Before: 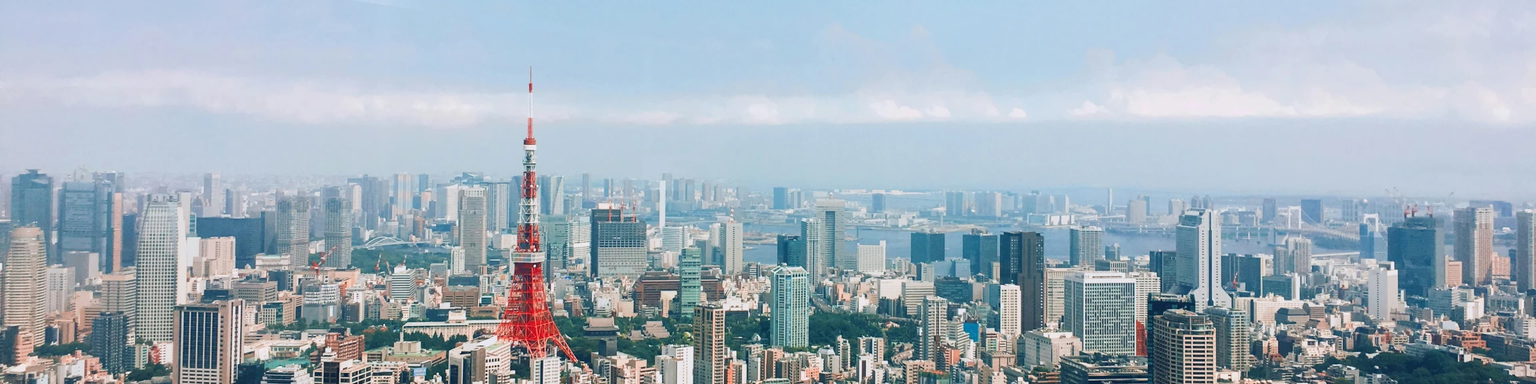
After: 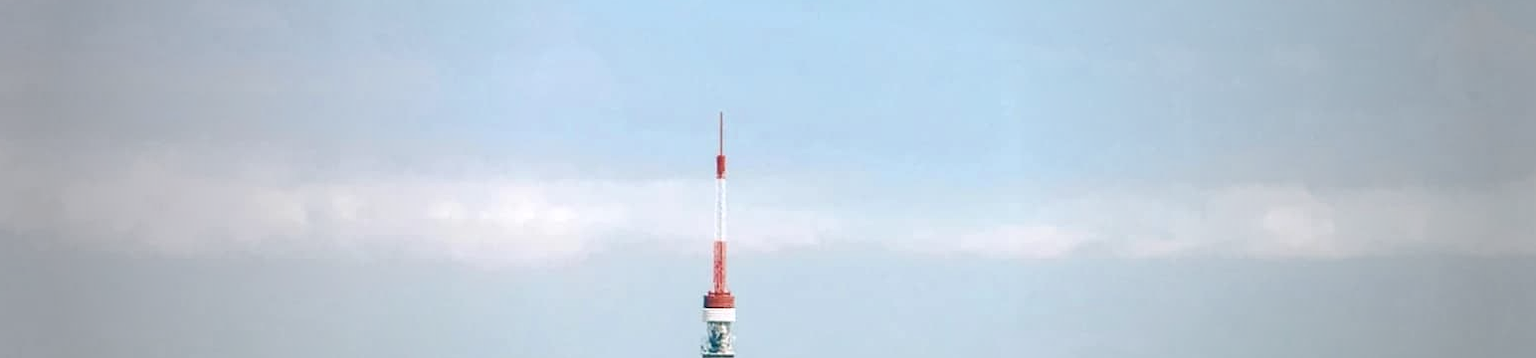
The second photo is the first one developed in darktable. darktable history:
exposure: exposure 0.202 EV, compensate exposure bias true, compensate highlight preservation false
vignetting: fall-off start 33.66%, fall-off radius 64.3%, width/height ratio 0.962
local contrast: on, module defaults
crop: left 15.688%, top 5.446%, right 44.101%, bottom 57.011%
